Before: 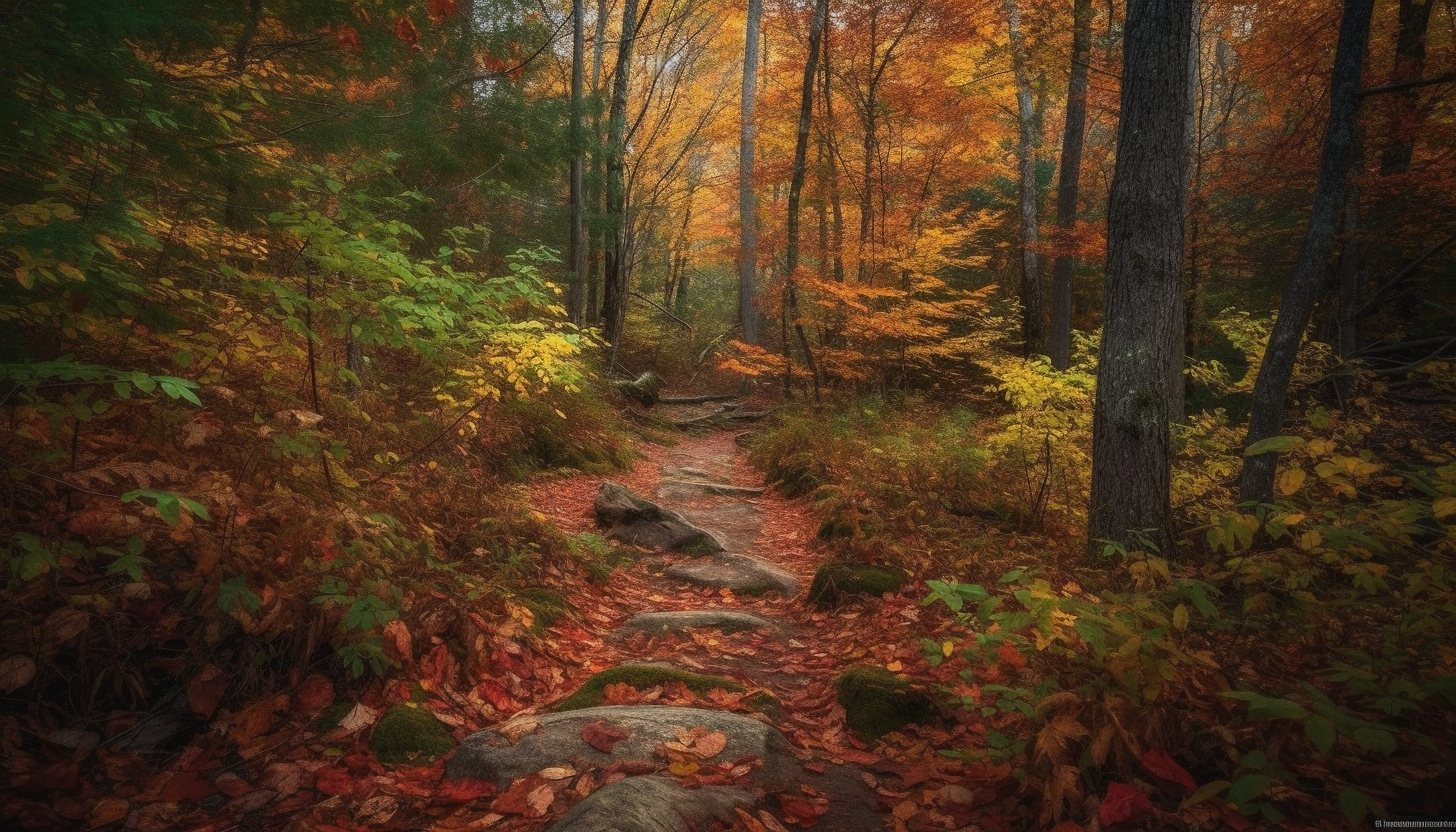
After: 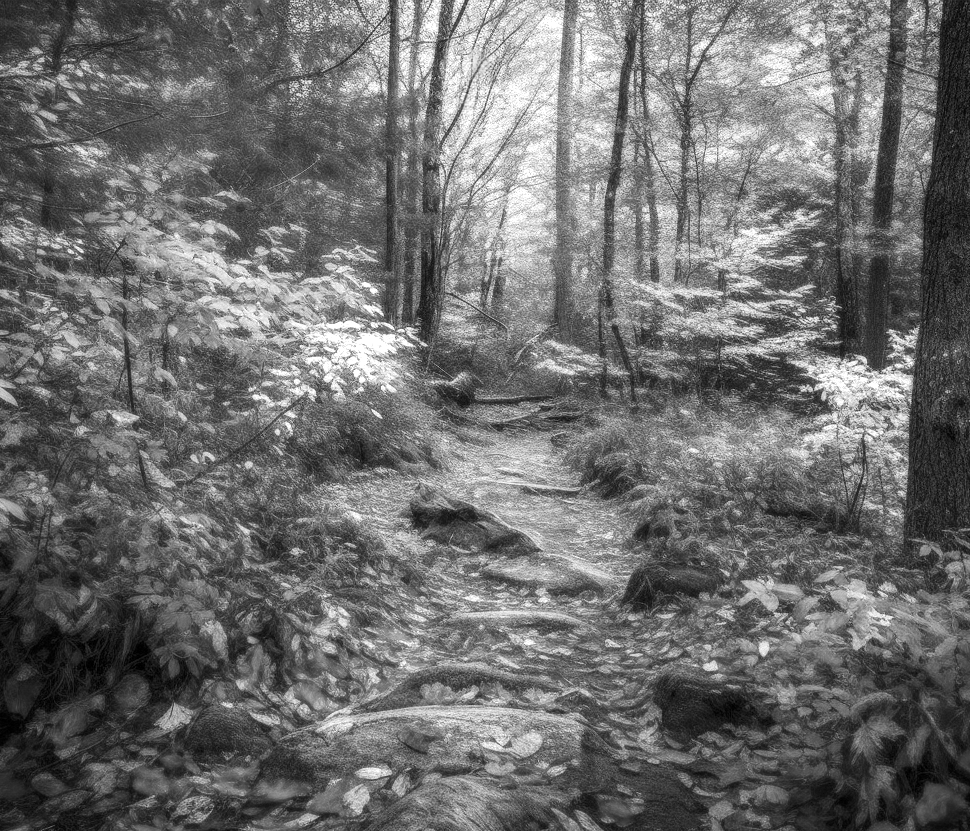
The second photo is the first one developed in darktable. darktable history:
crop and rotate: left 12.648%, right 20.685%
color balance: mode lift, gamma, gain (sRGB)
color calibration: output R [1.422, -0.35, -0.252, 0], output G [-0.238, 1.259, -0.084, 0], output B [-0.081, -0.196, 1.58, 0], output brightness [0.49, 0.671, -0.57, 0], illuminant same as pipeline (D50), adaptation none (bypass), saturation algorithm version 1 (2020)
local contrast: on, module defaults
monochrome: on, module defaults
tone curve: curves: ch0 [(0, 0) (0.003, 0.014) (0.011, 0.019) (0.025, 0.026) (0.044, 0.037) (0.069, 0.053) (0.1, 0.083) (0.136, 0.121) (0.177, 0.163) (0.224, 0.22) (0.277, 0.281) (0.335, 0.354) (0.399, 0.436) (0.468, 0.526) (0.543, 0.612) (0.623, 0.706) (0.709, 0.79) (0.801, 0.858) (0.898, 0.925) (1, 1)], preserve colors none
